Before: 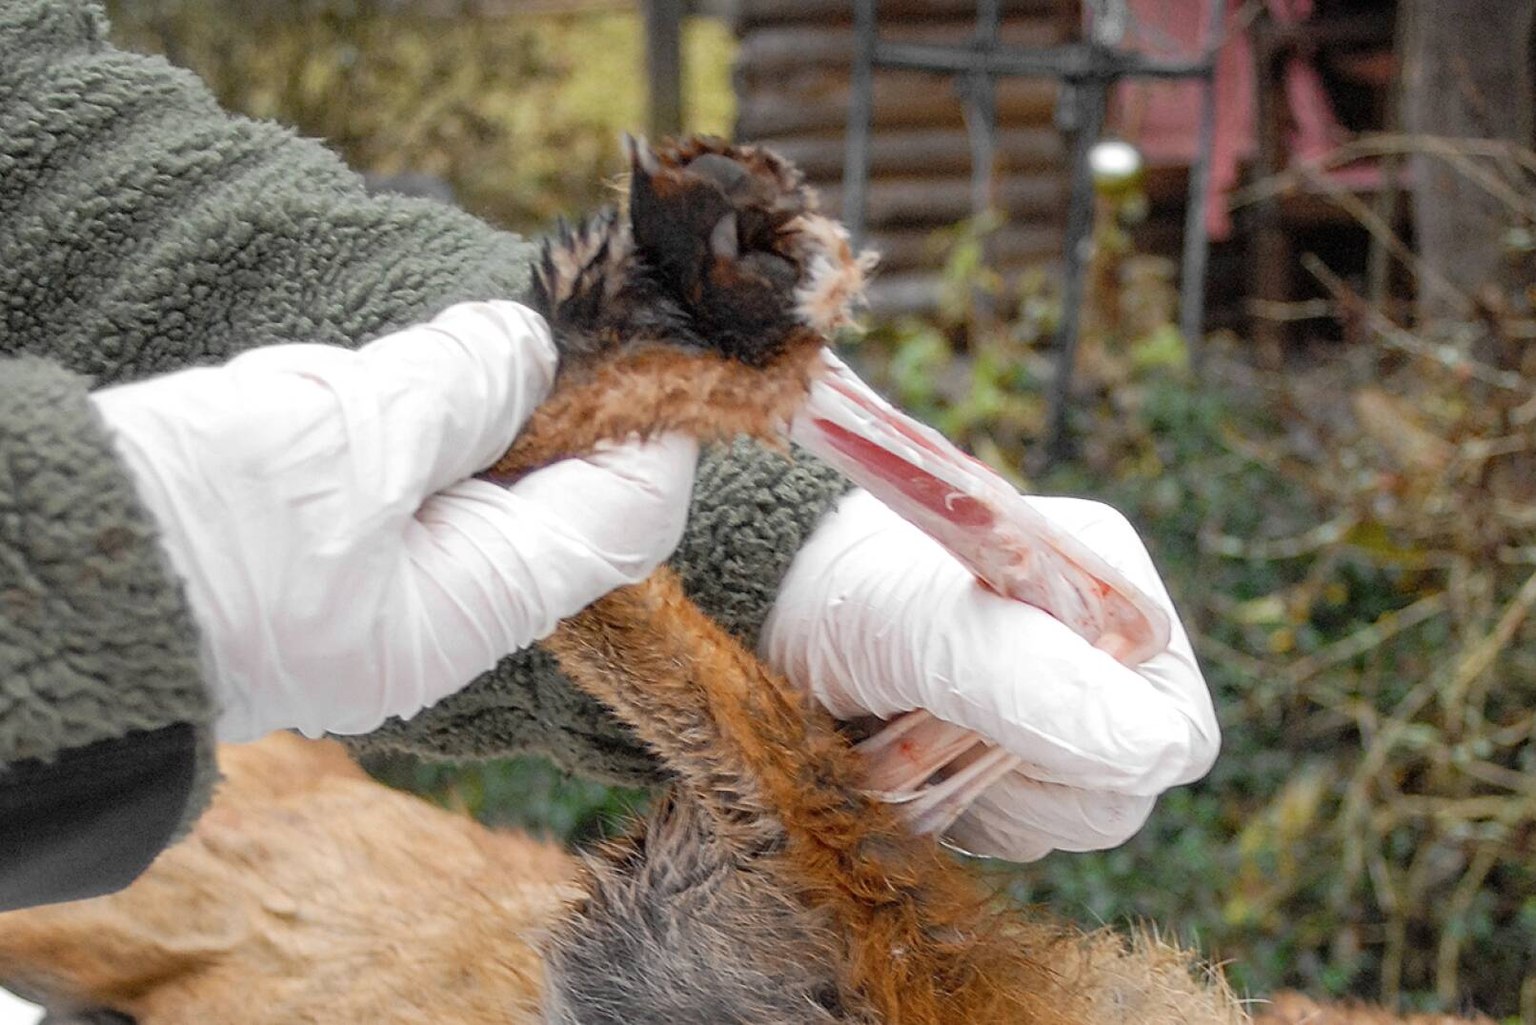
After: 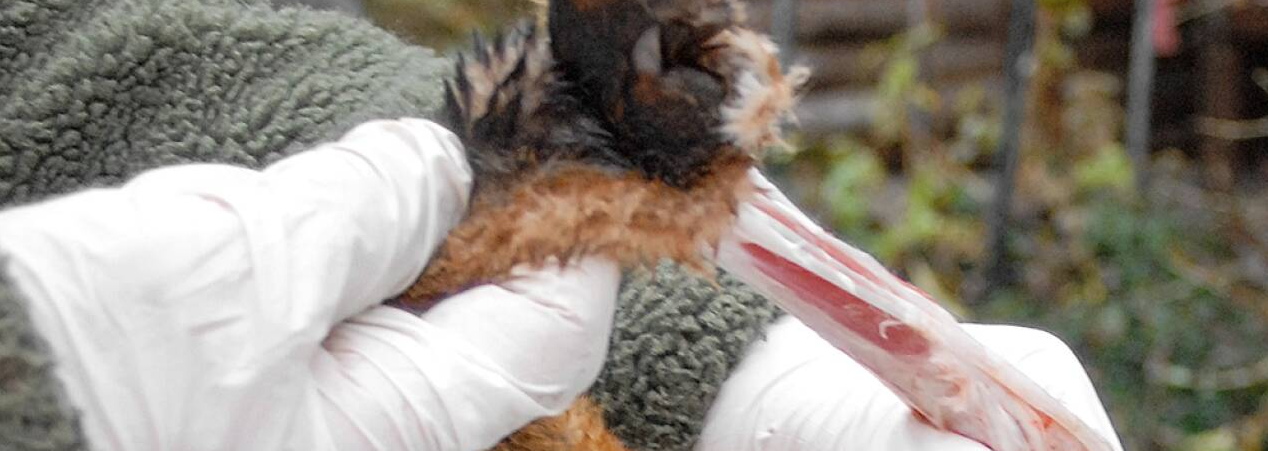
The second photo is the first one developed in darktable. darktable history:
crop: left 7.027%, top 18.351%, right 14.286%, bottom 39.73%
